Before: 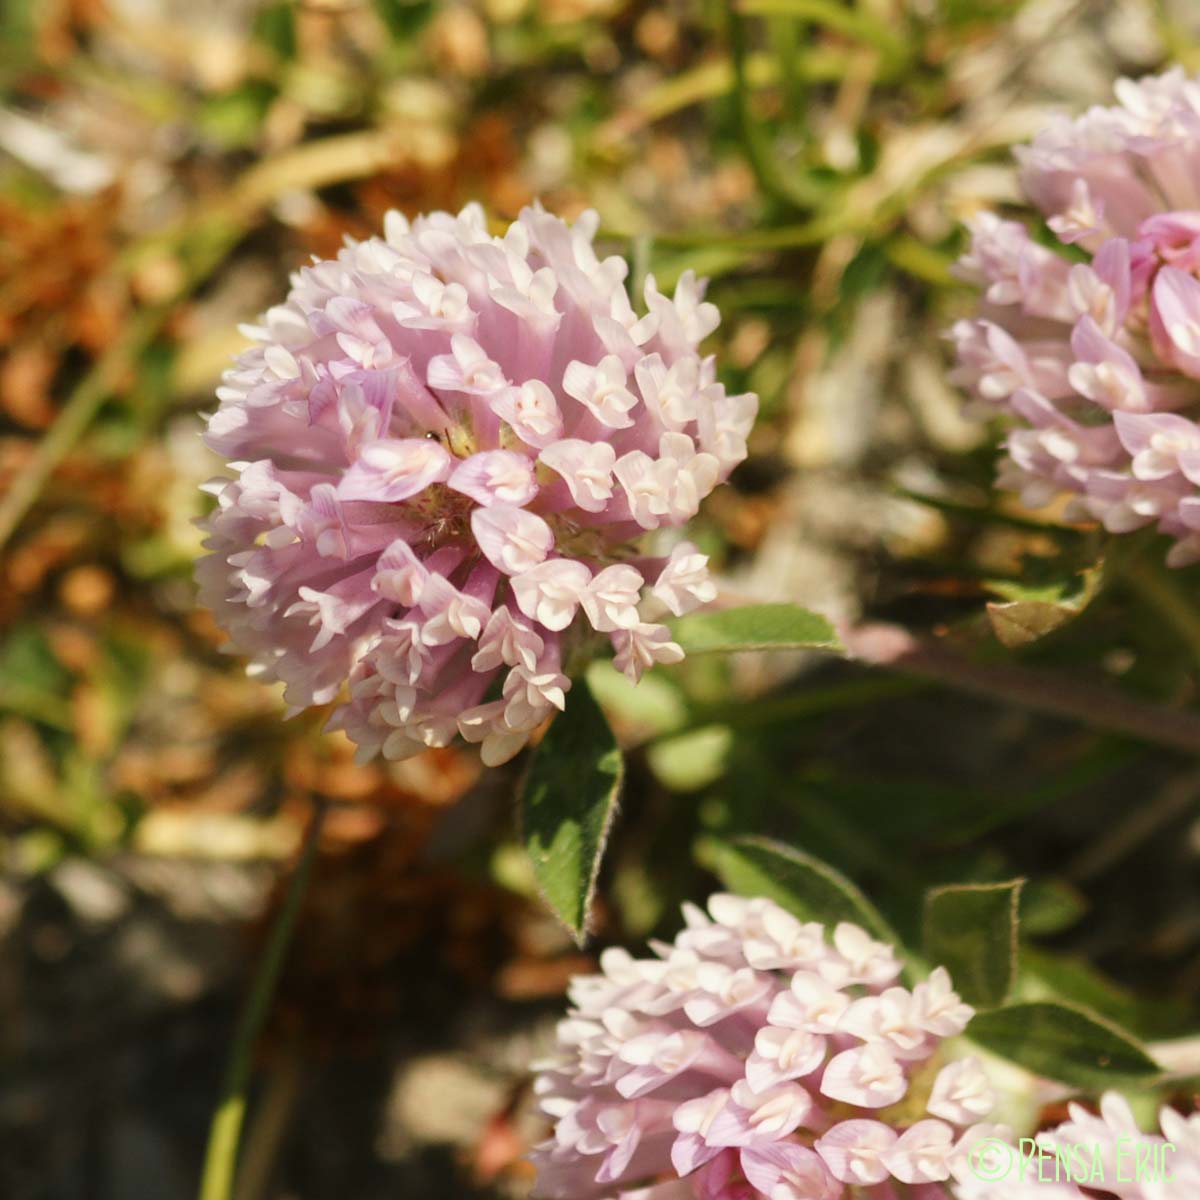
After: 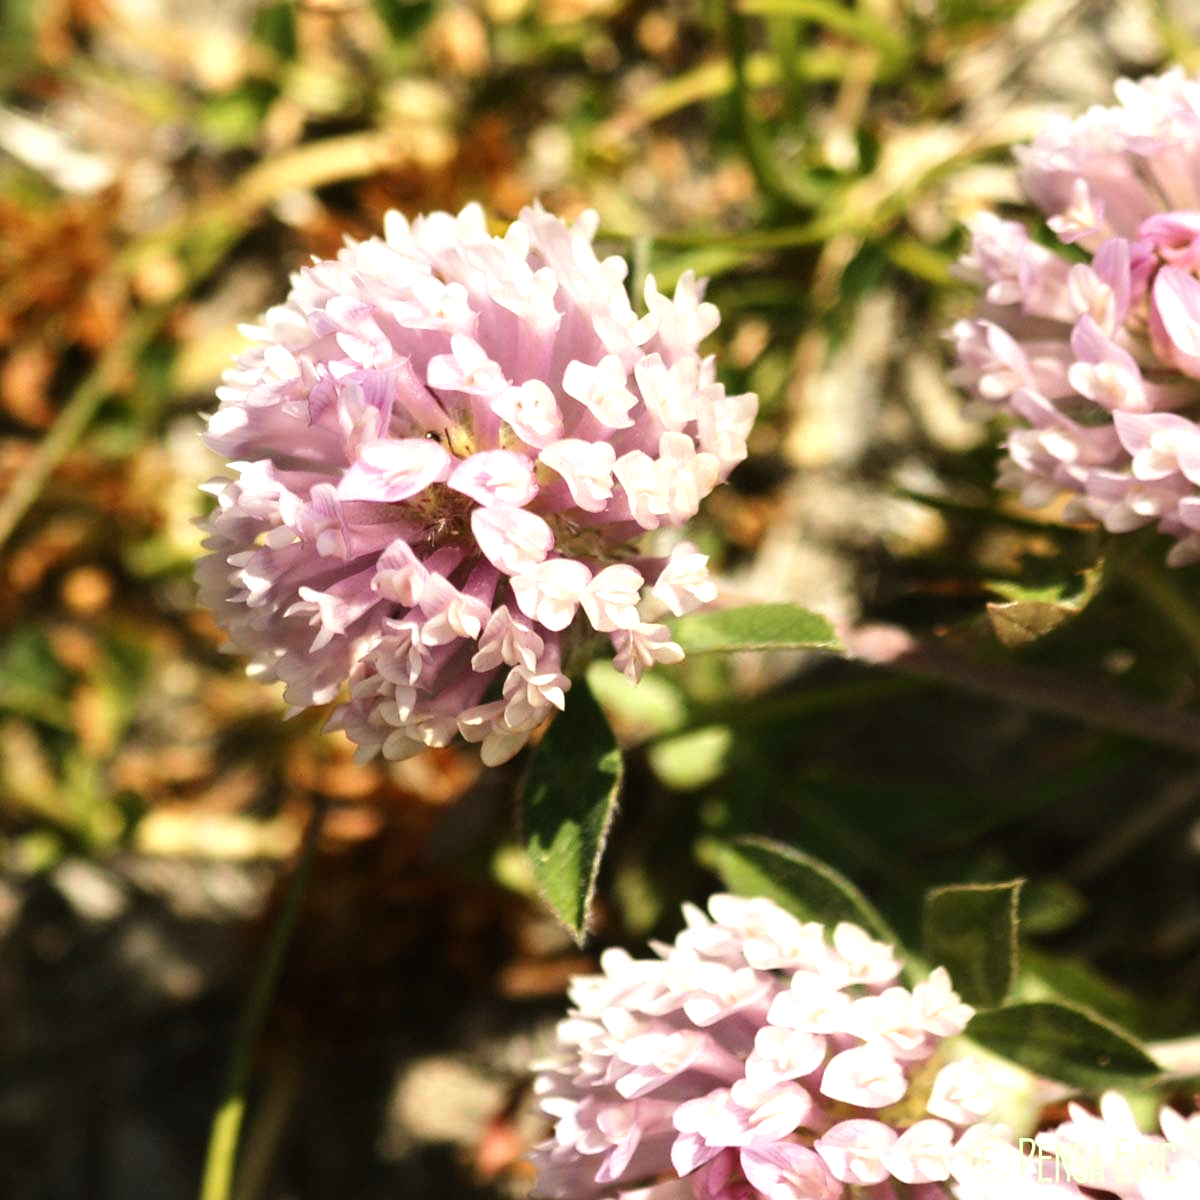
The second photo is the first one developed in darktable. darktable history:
tone equalizer: -8 EV -0.772 EV, -7 EV -0.715 EV, -6 EV -0.594 EV, -5 EV -0.424 EV, -3 EV 0.368 EV, -2 EV 0.6 EV, -1 EV 0.7 EV, +0 EV 0.758 EV, edges refinement/feathering 500, mask exposure compensation -1.57 EV, preserve details no
